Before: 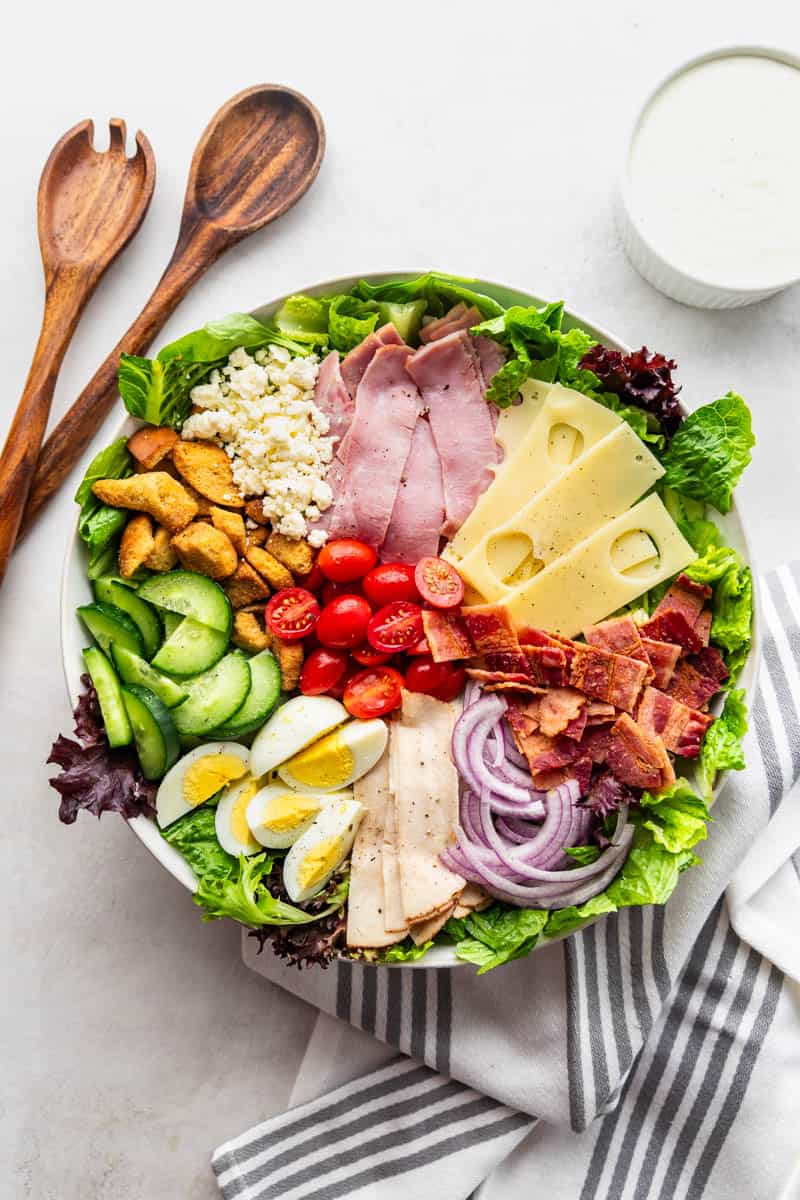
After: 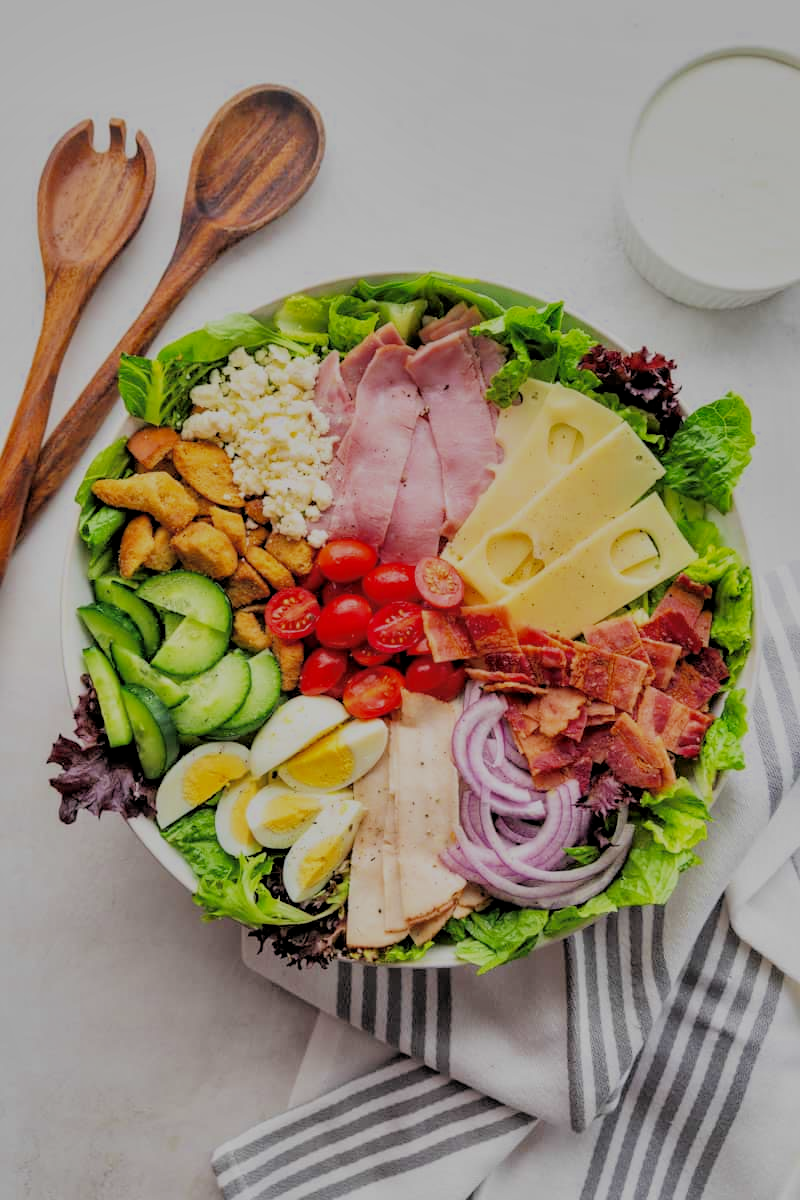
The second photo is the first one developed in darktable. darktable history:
exposure: black level correction 0.001, exposure 0.143 EV, compensate exposure bias true, compensate highlight preservation false
shadows and highlights: soften with gaussian
filmic rgb: middle gray luminance 3.57%, black relative exposure -6 EV, white relative exposure 6.39 EV, dynamic range scaling 22.24%, target black luminance 0%, hardness 2.32, latitude 45.73%, contrast 0.785, highlights saturation mix 98.67%, shadows ↔ highlights balance 0.04%
